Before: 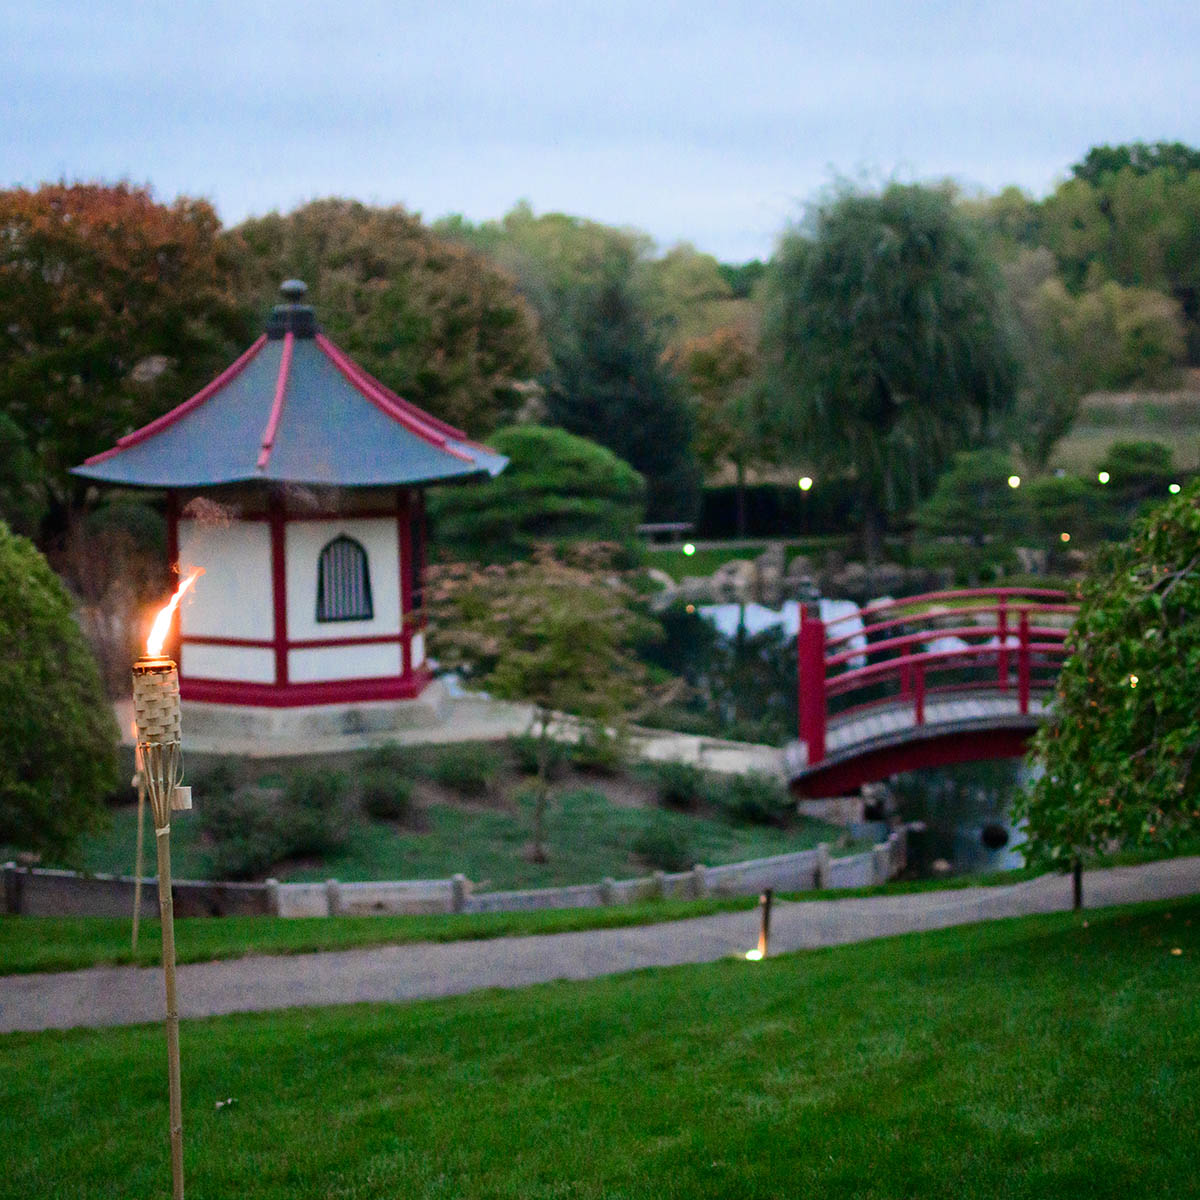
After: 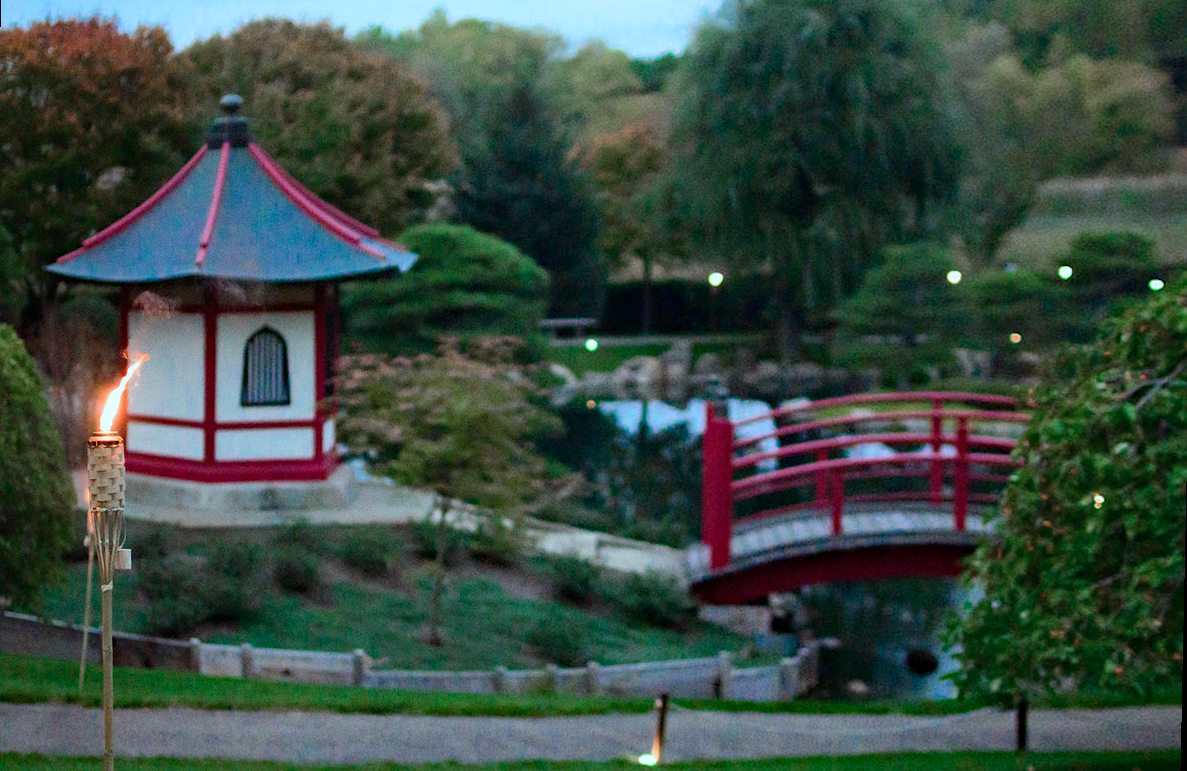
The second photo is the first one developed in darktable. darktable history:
rotate and perspective: rotation 1.69°, lens shift (vertical) -0.023, lens shift (horizontal) -0.291, crop left 0.025, crop right 0.988, crop top 0.092, crop bottom 0.842
crop: top 13.819%, bottom 11.169%
color correction: highlights a* -9.35, highlights b* -23.15
haze removal: compatibility mode true, adaptive false
white balance: red 1.029, blue 0.92
